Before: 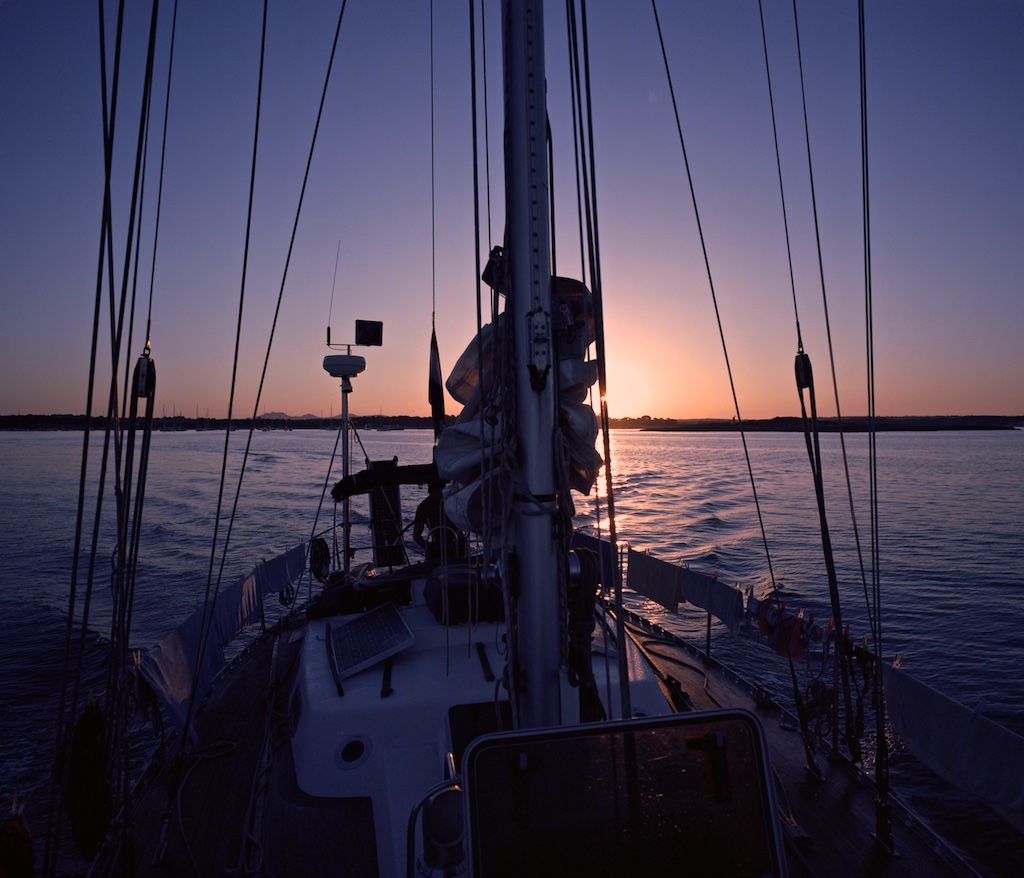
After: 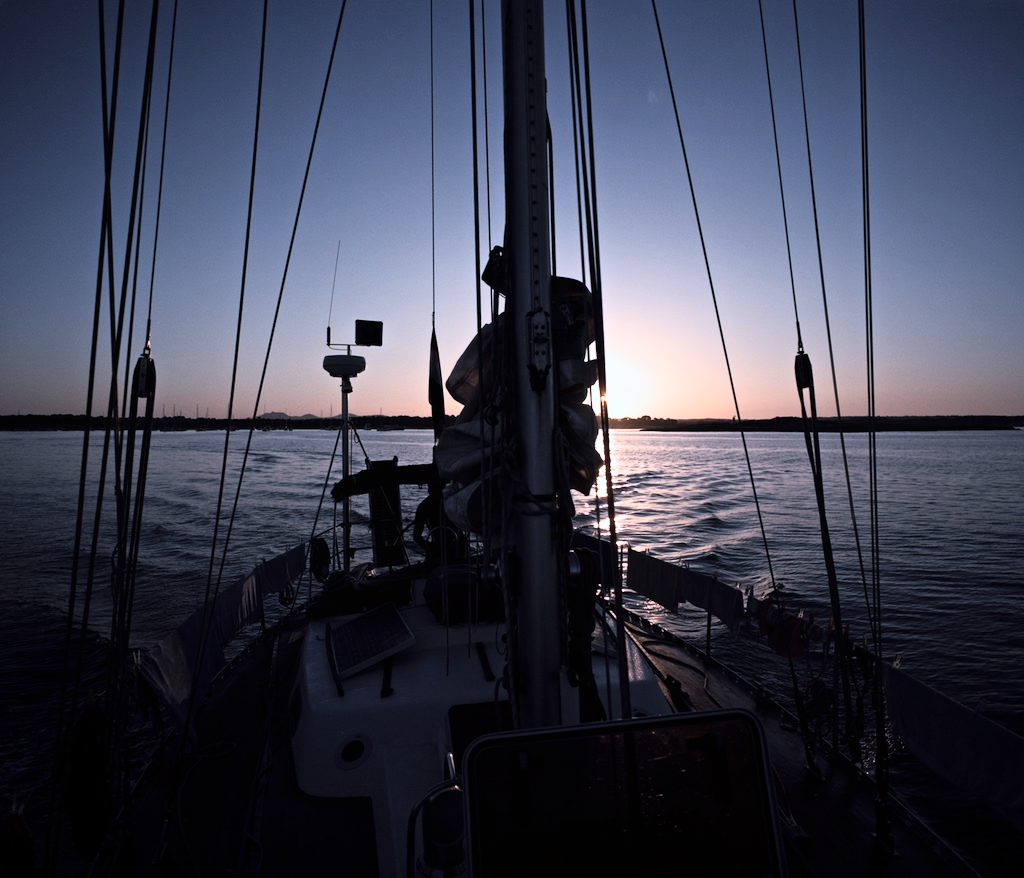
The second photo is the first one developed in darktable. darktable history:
local contrast: mode bilateral grid, contrast 100, coarseness 100, detail 91%, midtone range 0.2
exposure: black level correction 0.001, exposure 0.3 EV, compensate highlight preservation false
tone curve: curves: ch0 [(0, 0) (0.137, 0.063) (0.255, 0.176) (0.502, 0.502) (0.749, 0.839) (1, 1)], color space Lab, linked channels, preserve colors none
color correction: highlights a* -12.64, highlights b* -18.1, saturation 0.7
